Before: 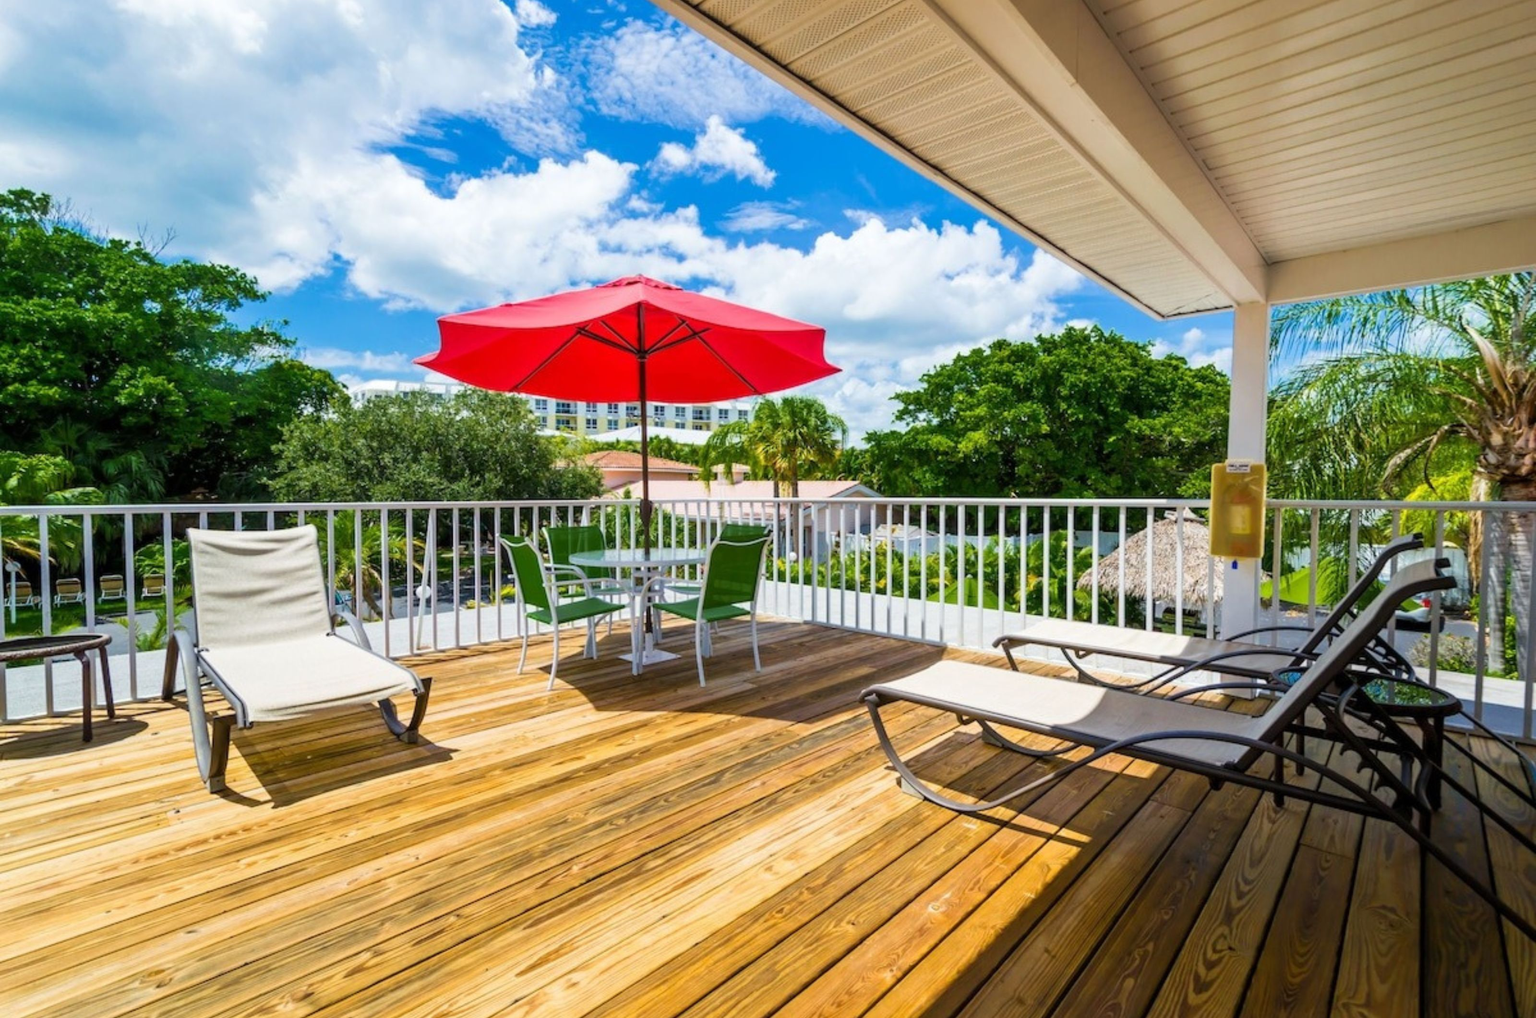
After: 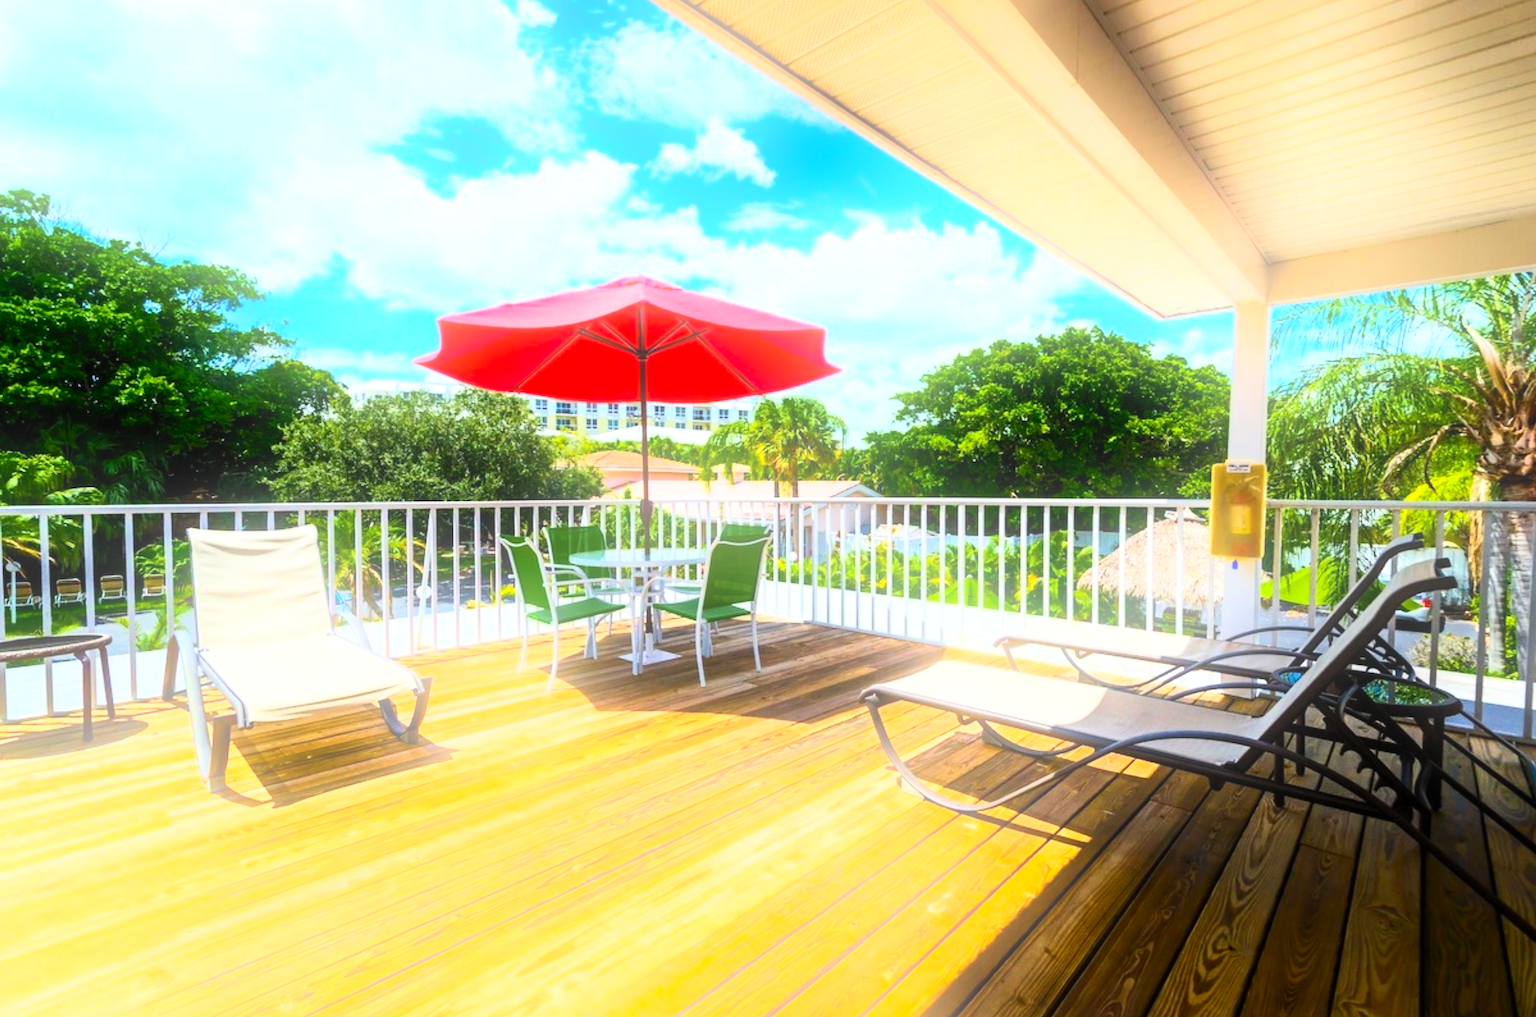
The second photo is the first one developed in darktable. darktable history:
tone equalizer: -8 EV -0.417 EV, -7 EV -0.389 EV, -6 EV -0.333 EV, -5 EV -0.222 EV, -3 EV 0.222 EV, -2 EV 0.333 EV, -1 EV 0.389 EV, +0 EV 0.417 EV, edges refinement/feathering 500, mask exposure compensation -1.57 EV, preserve details no
contrast brightness saturation: contrast 0.23, brightness 0.1, saturation 0.29
bloom: threshold 82.5%, strength 16.25%
